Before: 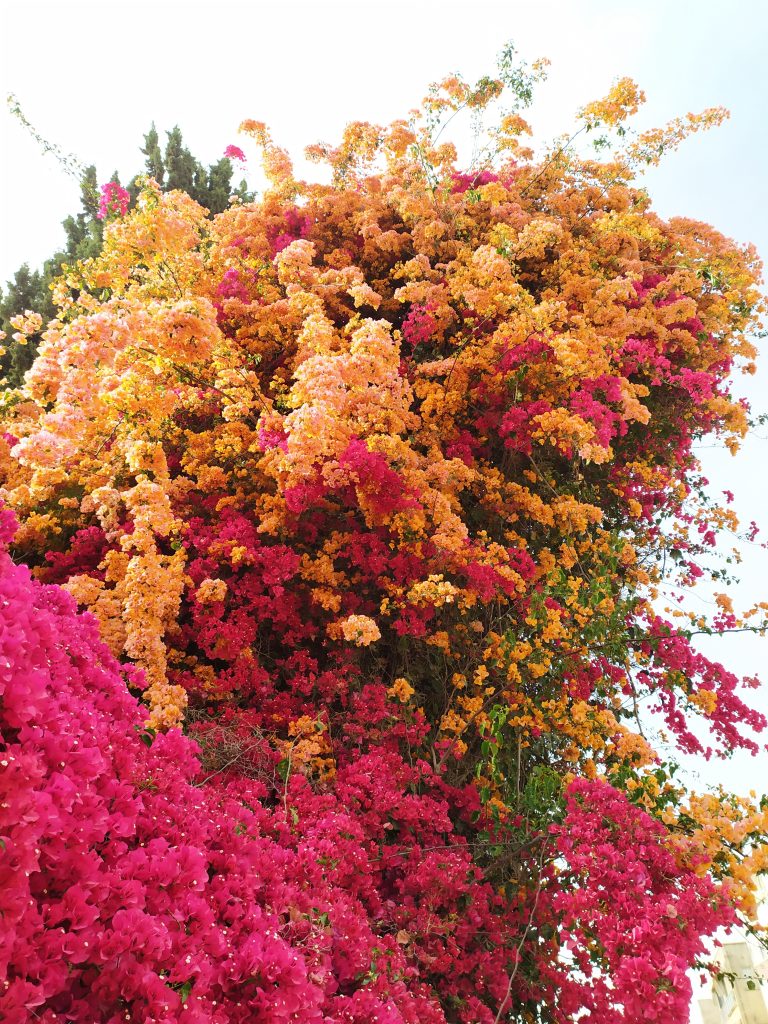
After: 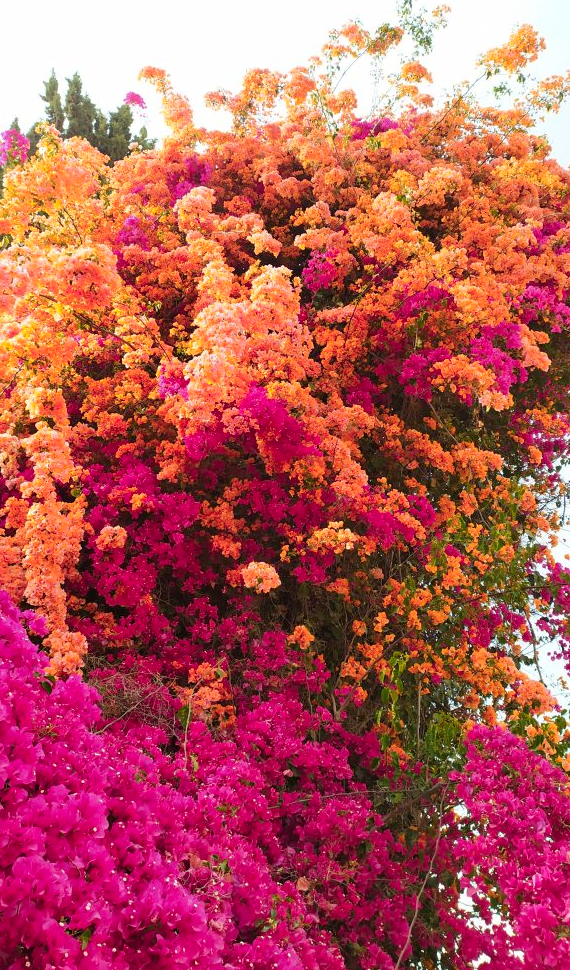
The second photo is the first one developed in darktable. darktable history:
crop and rotate: left 13.15%, top 5.251%, right 12.609%
color zones: curves: ch1 [(0.235, 0.558) (0.75, 0.5)]; ch2 [(0.25, 0.462) (0.749, 0.457)], mix 40.67%
